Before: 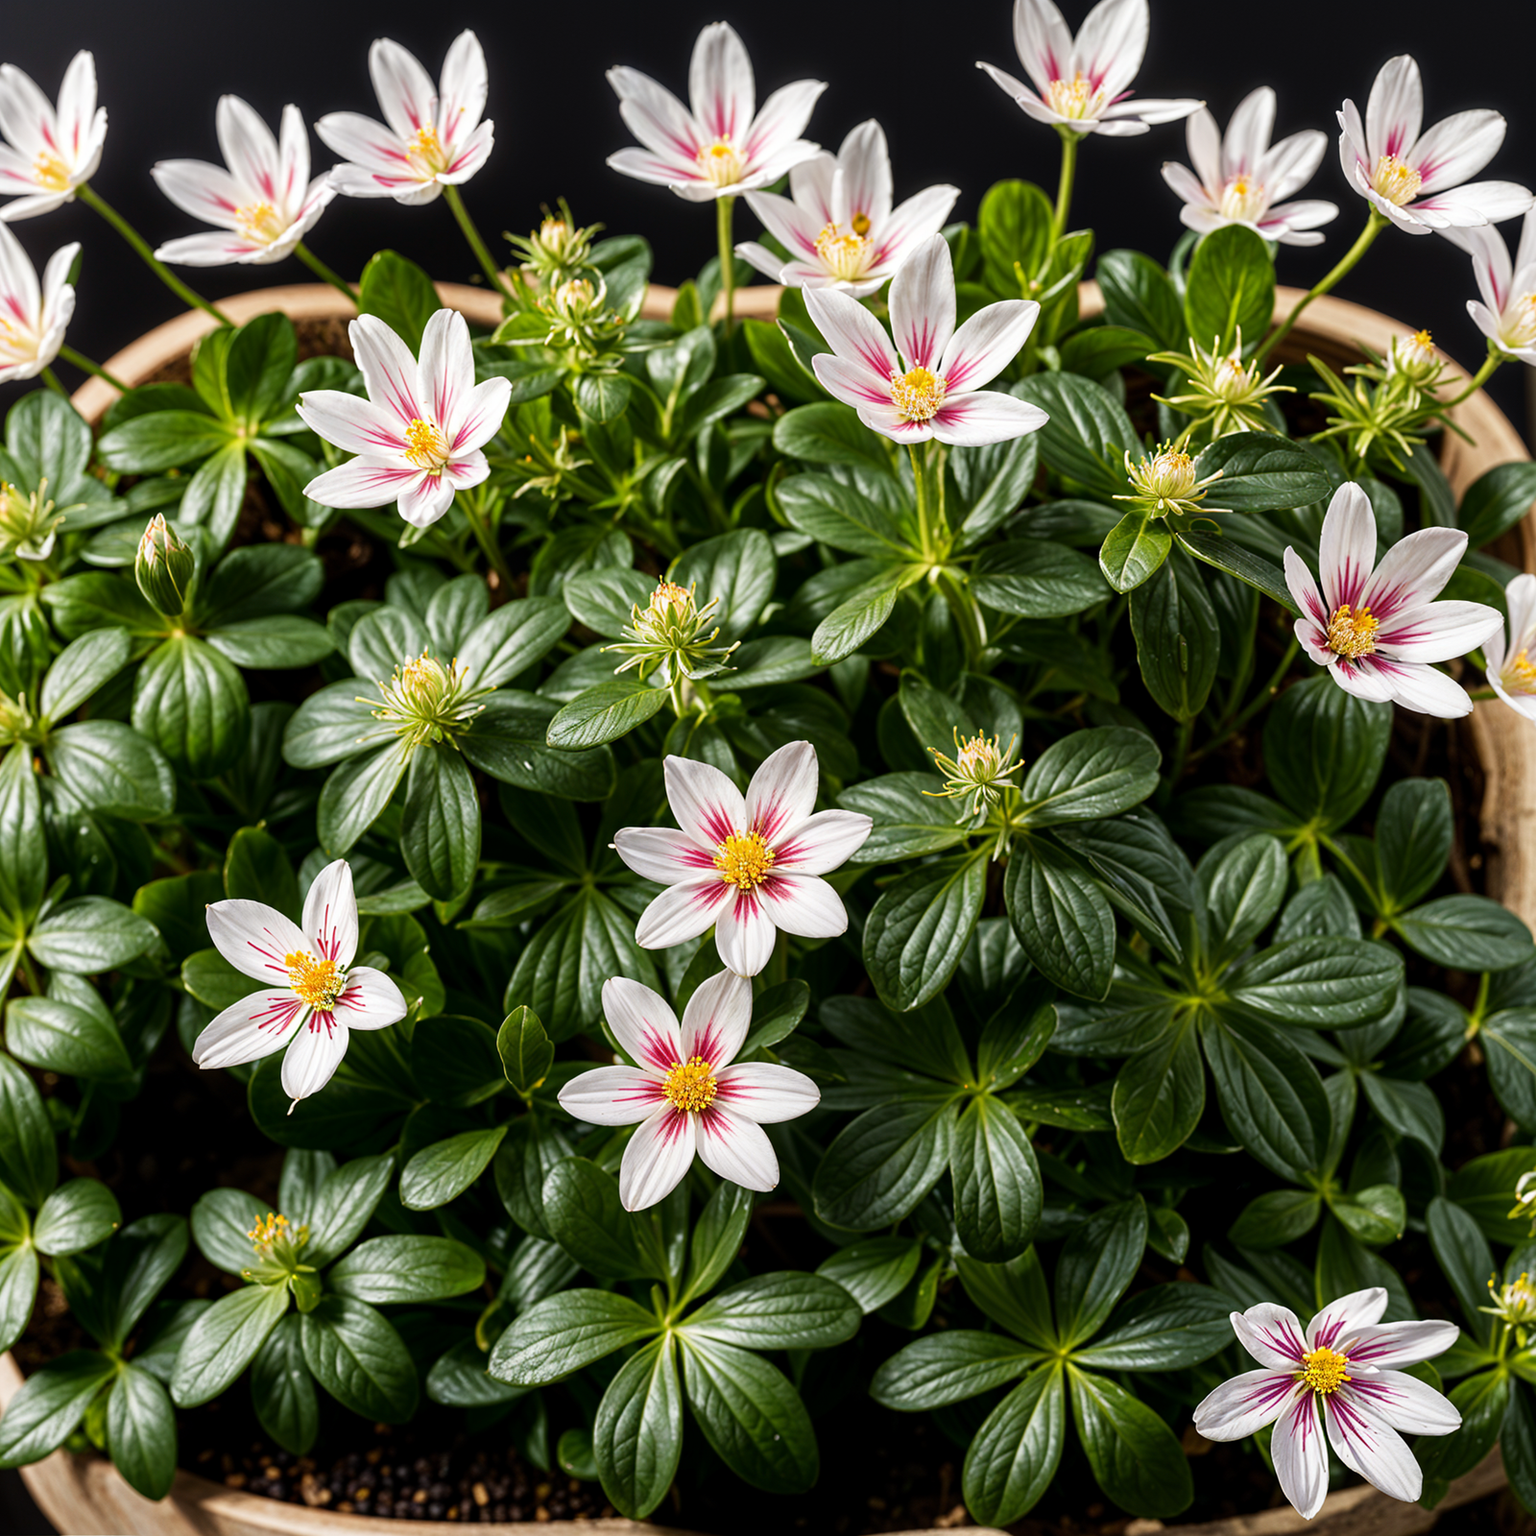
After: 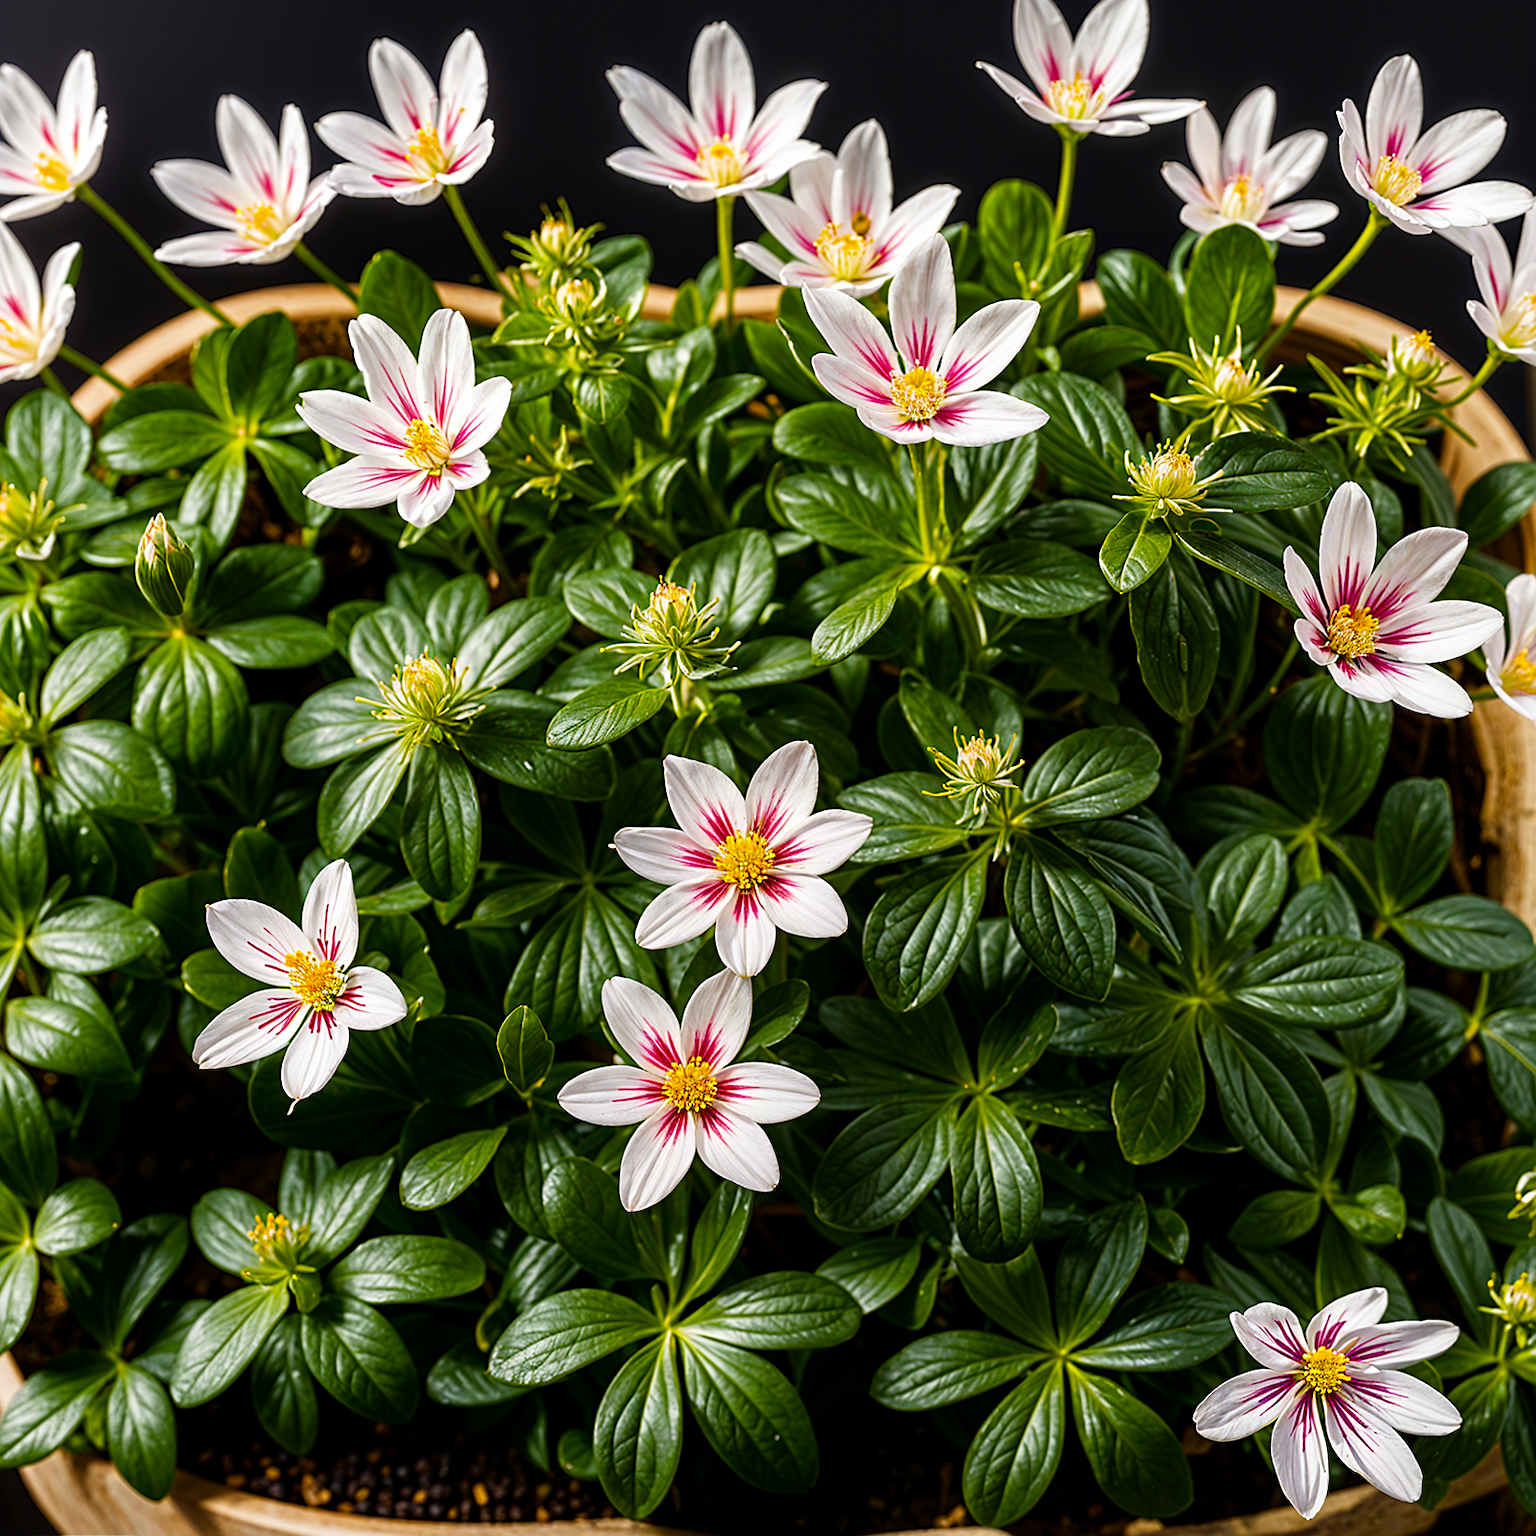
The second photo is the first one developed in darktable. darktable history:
sharpen: on, module defaults
color balance rgb: linear chroma grading › global chroma 15%, perceptual saturation grading › global saturation 30%
base curve: curves: ch0 [(0, 0) (0.303, 0.277) (1, 1)]
